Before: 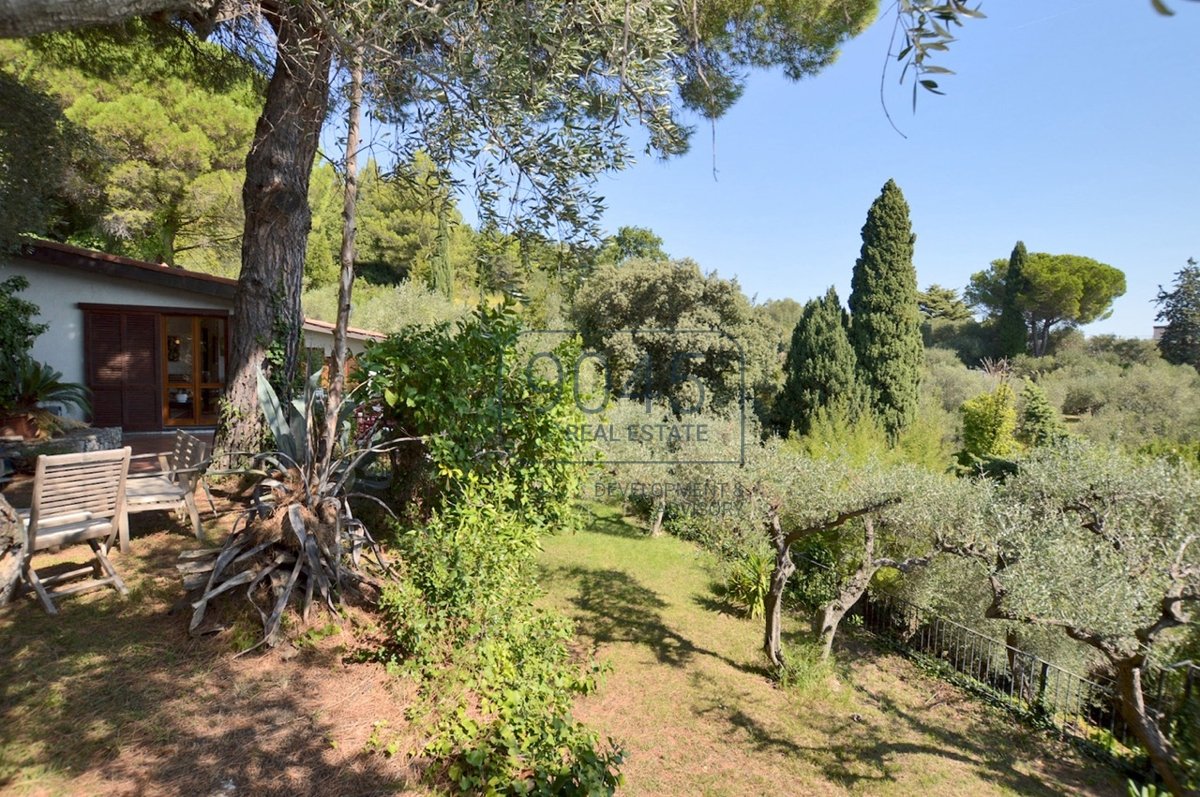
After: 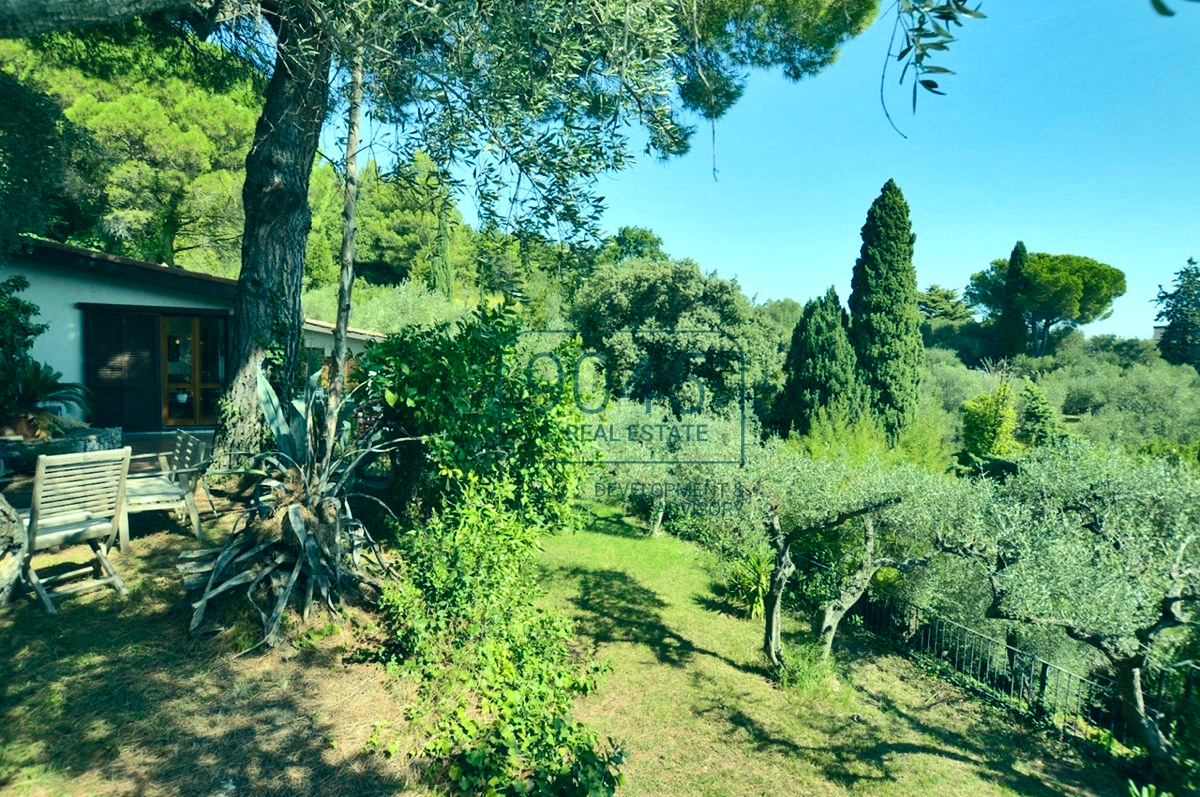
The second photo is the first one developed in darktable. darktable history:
shadows and highlights: shadows 43.71, white point adjustment -1.46, soften with gaussian
tone equalizer: -8 EV -0.417 EV, -7 EV -0.389 EV, -6 EV -0.333 EV, -5 EV -0.222 EV, -3 EV 0.222 EV, -2 EV 0.333 EV, -1 EV 0.389 EV, +0 EV 0.417 EV, edges refinement/feathering 500, mask exposure compensation -1.57 EV, preserve details no
color correction: highlights a* -20.08, highlights b* 9.8, shadows a* -20.4, shadows b* -10.76
